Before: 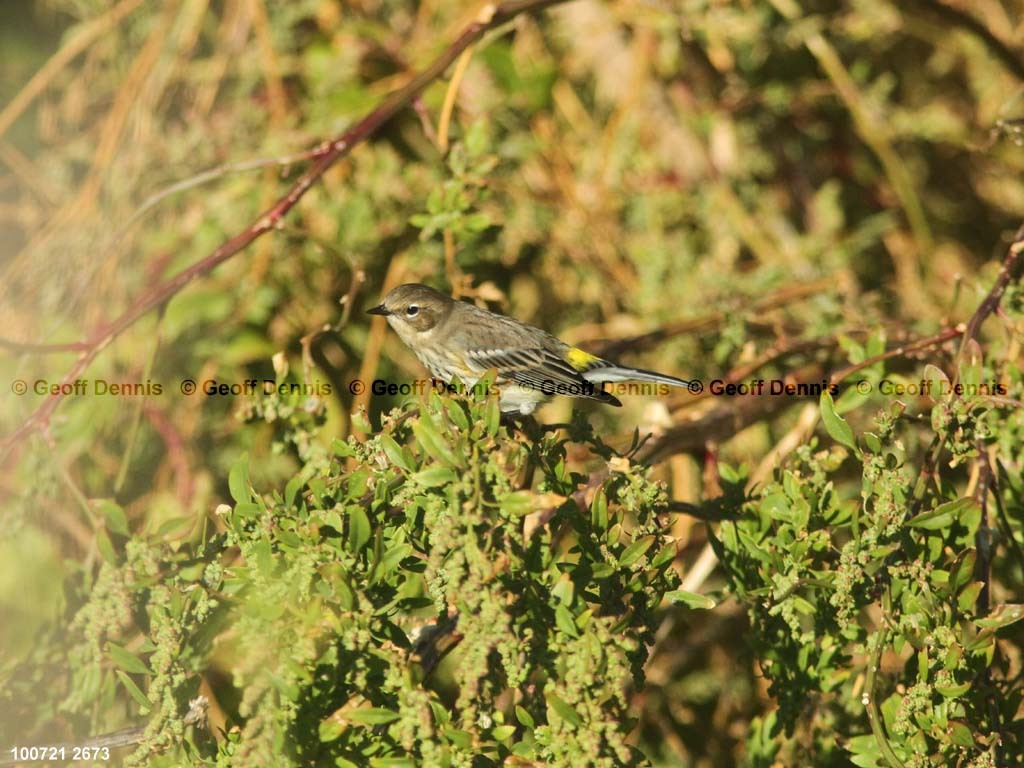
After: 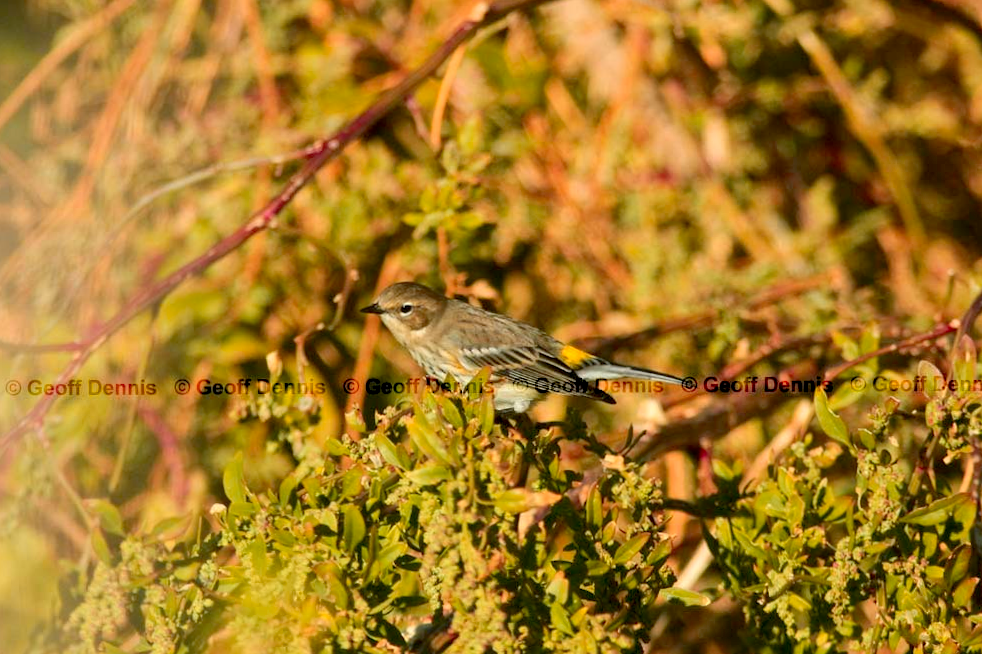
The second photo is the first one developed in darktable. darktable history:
color zones: curves: ch1 [(0.24, 0.634) (0.75, 0.5)]; ch2 [(0.253, 0.437) (0.745, 0.491)]
exposure: black level correction 0.012, compensate exposure bias true, compensate highlight preservation false
crop and rotate: angle 0.265°, left 0.312%, right 3.151%, bottom 14.201%
